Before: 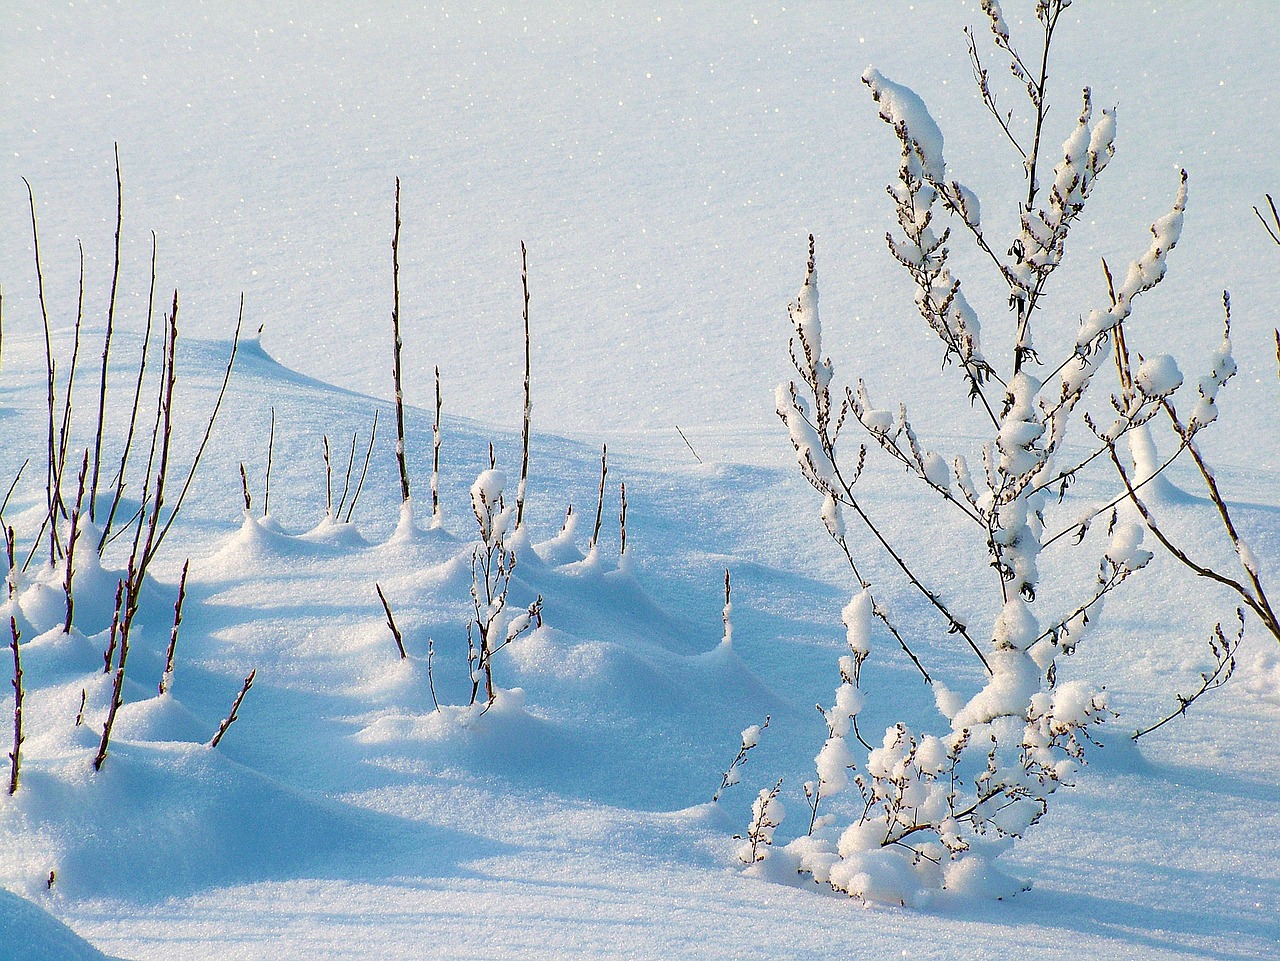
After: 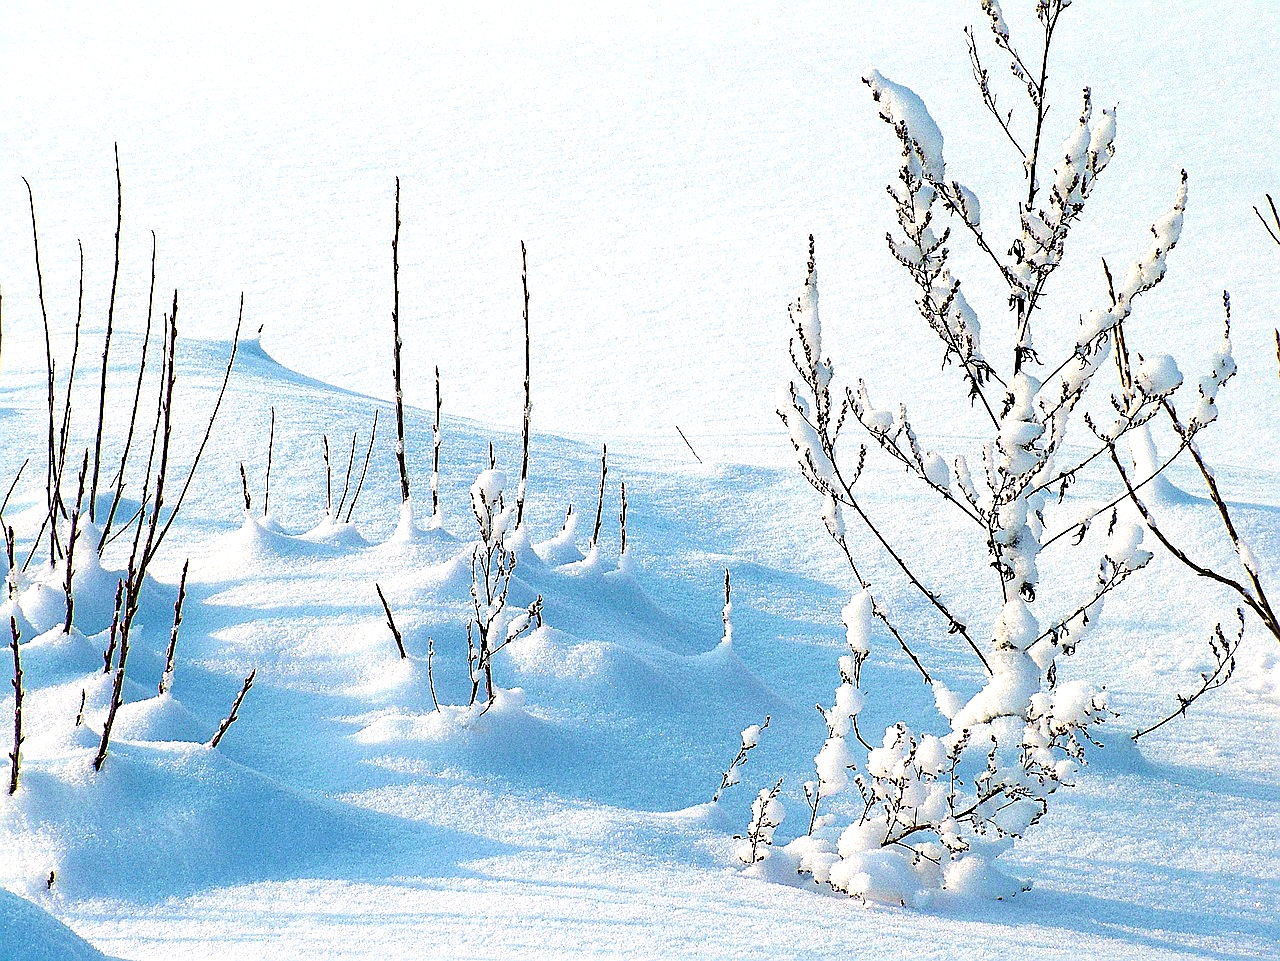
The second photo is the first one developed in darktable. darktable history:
sharpen: on, module defaults
grain: on, module defaults
tone equalizer: -8 EV -0.75 EV, -7 EV -0.7 EV, -6 EV -0.6 EV, -5 EV -0.4 EV, -3 EV 0.4 EV, -2 EV 0.6 EV, -1 EV 0.7 EV, +0 EV 0.75 EV, edges refinement/feathering 500, mask exposure compensation -1.57 EV, preserve details no
